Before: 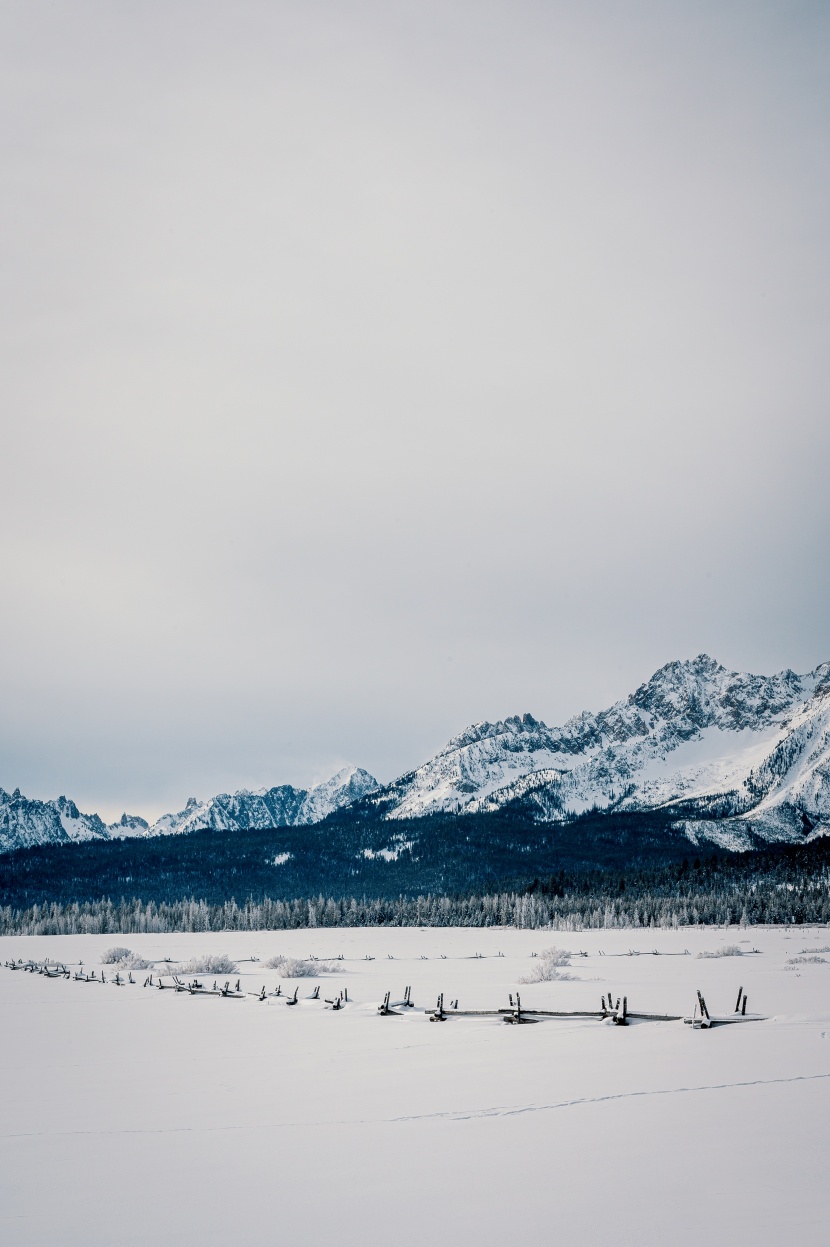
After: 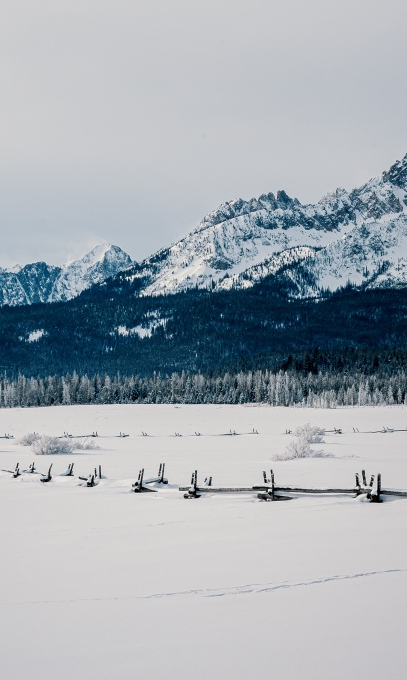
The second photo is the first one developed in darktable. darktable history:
crop: left 29.645%, top 41.949%, right 21.29%, bottom 3.471%
